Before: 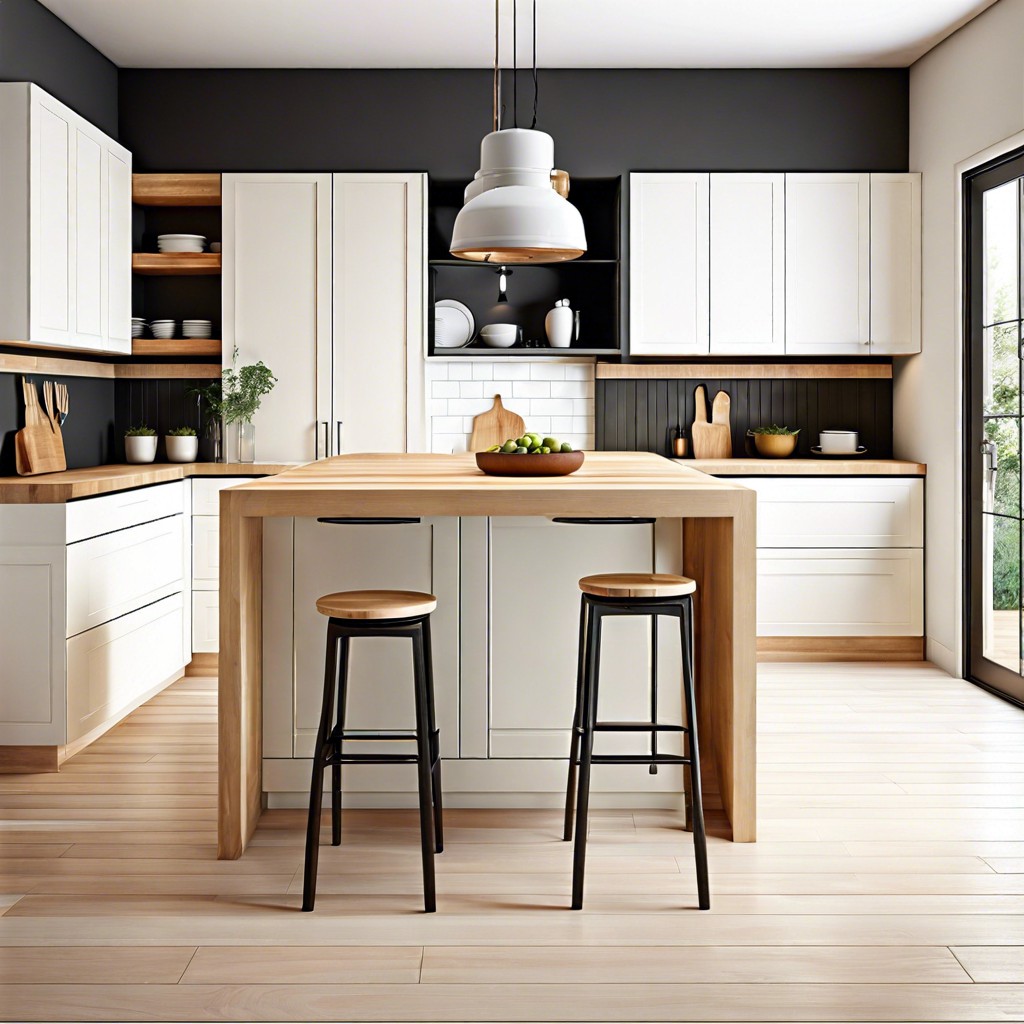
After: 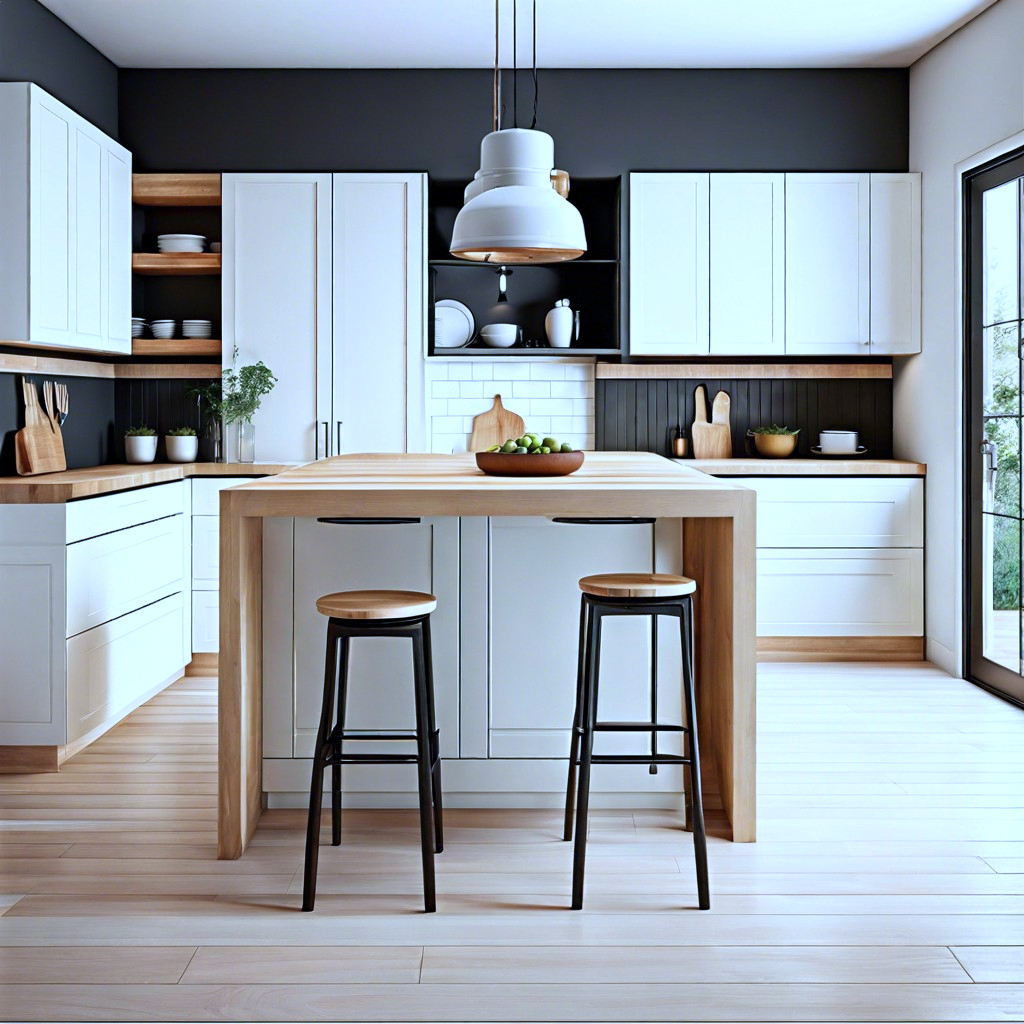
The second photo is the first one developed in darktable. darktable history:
color calibration: illuminant custom, x 0.388, y 0.387, temperature 3816.22 K
